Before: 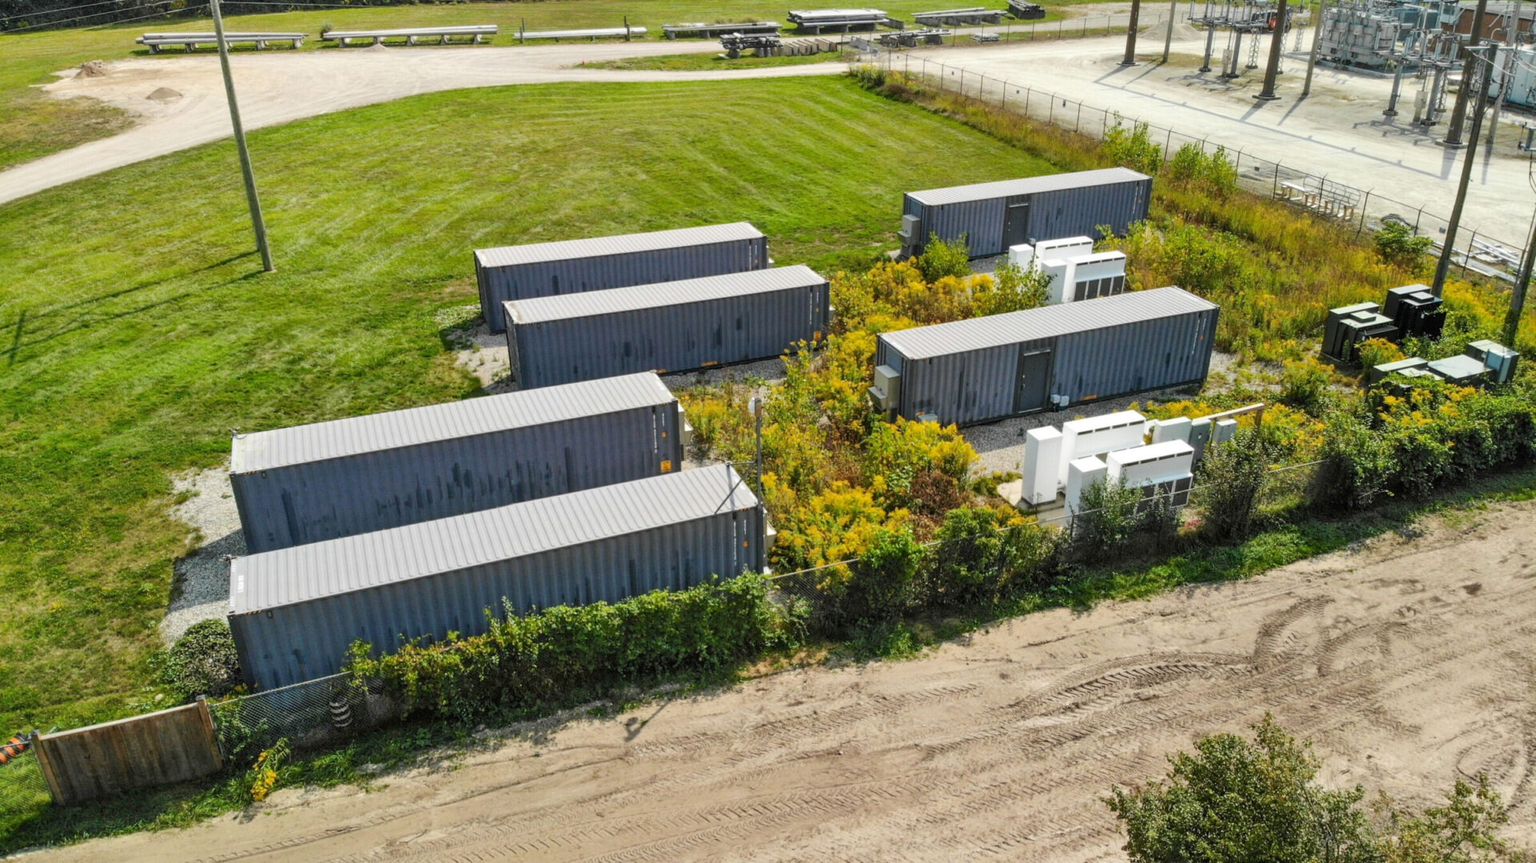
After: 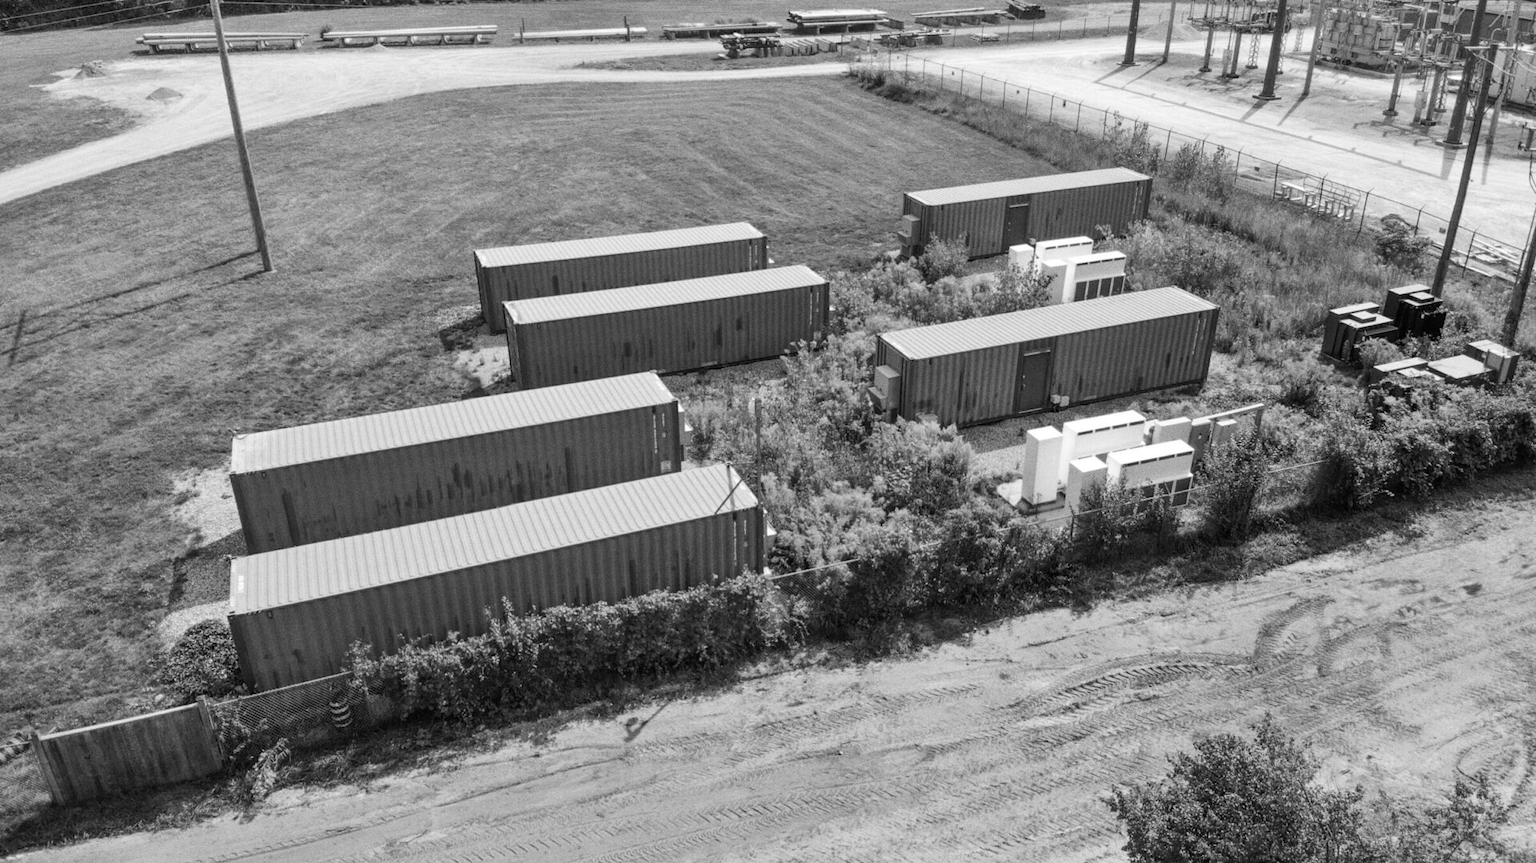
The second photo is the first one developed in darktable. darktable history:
monochrome: a 1.94, b -0.638
grain: coarseness 0.09 ISO
